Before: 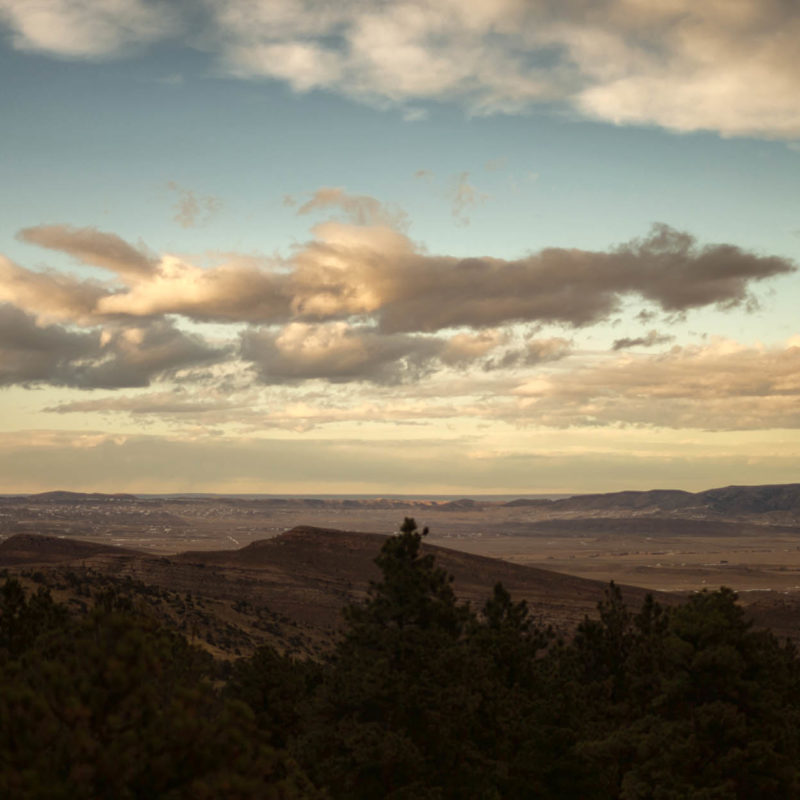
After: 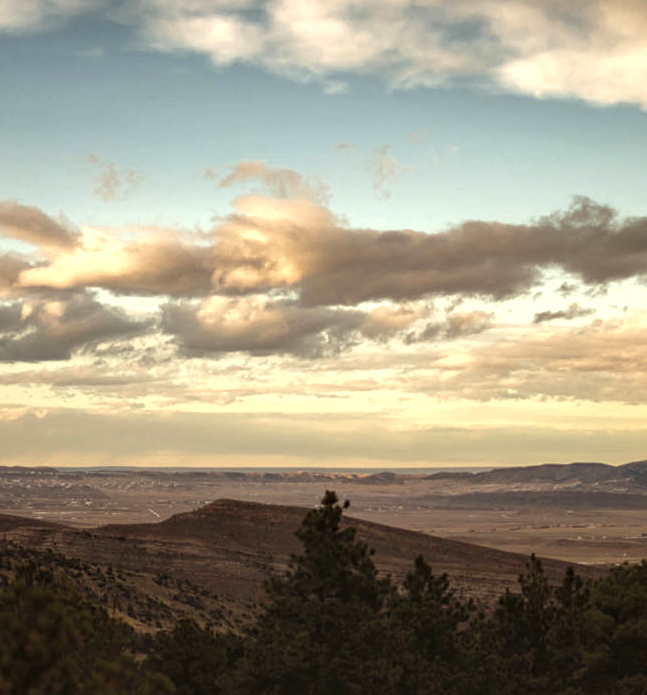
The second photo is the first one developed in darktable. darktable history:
exposure: exposure 0.4 EV, compensate highlight preservation false
crop: left 9.929%, top 3.475%, right 9.188%, bottom 9.529%
local contrast: on, module defaults
sharpen: amount 0.2
